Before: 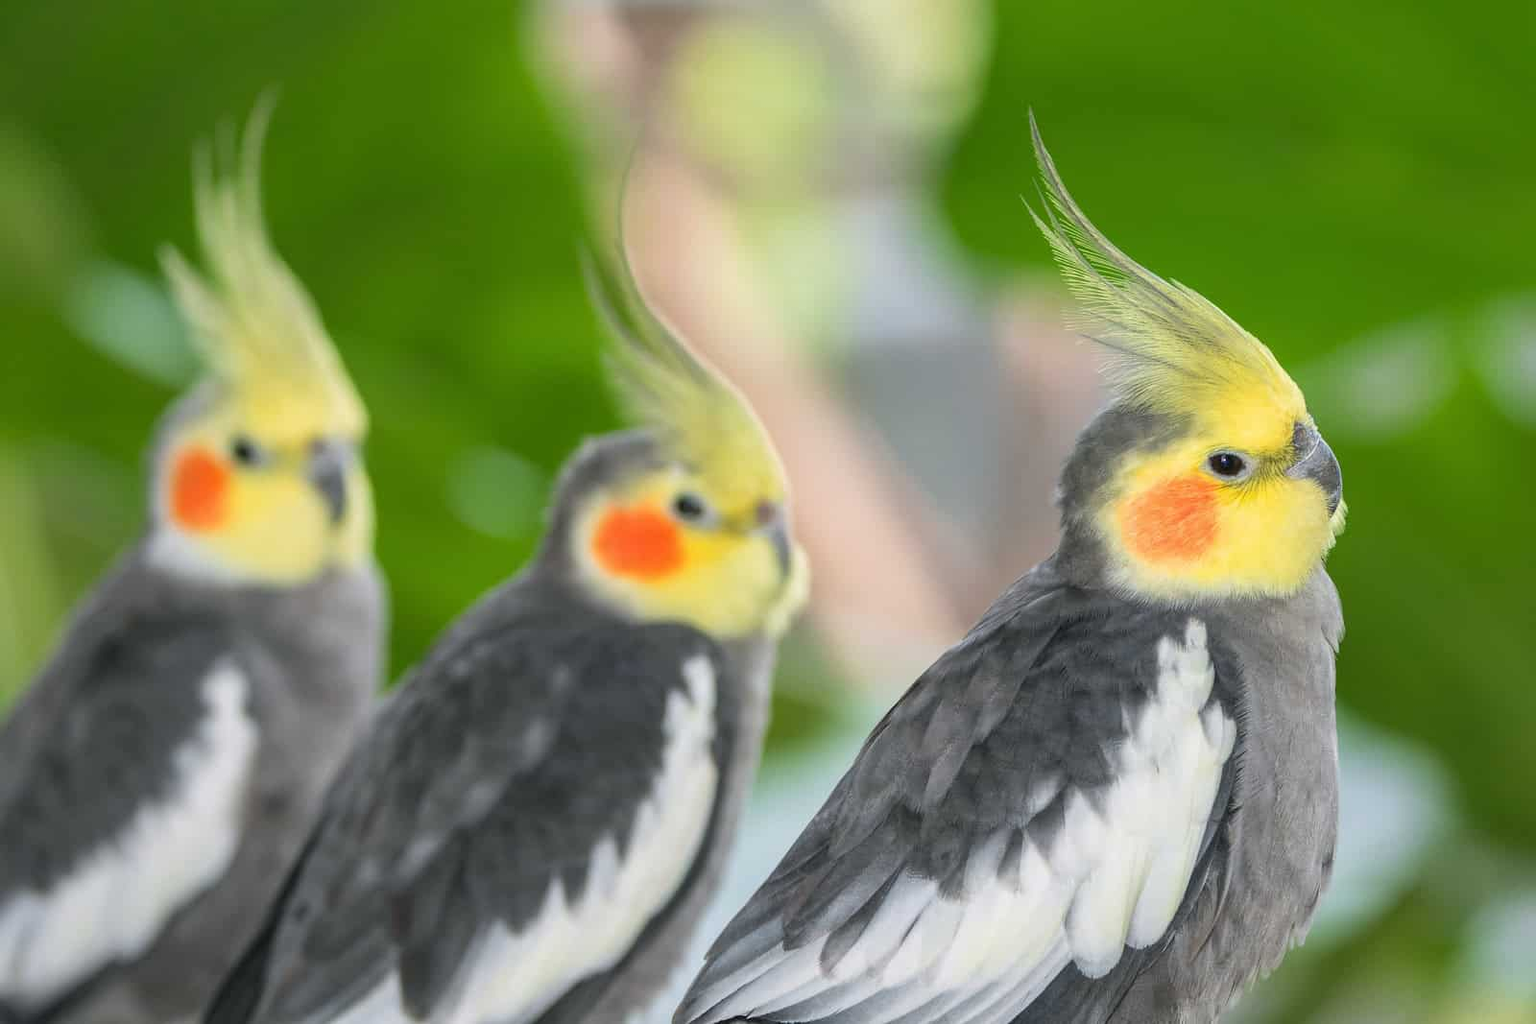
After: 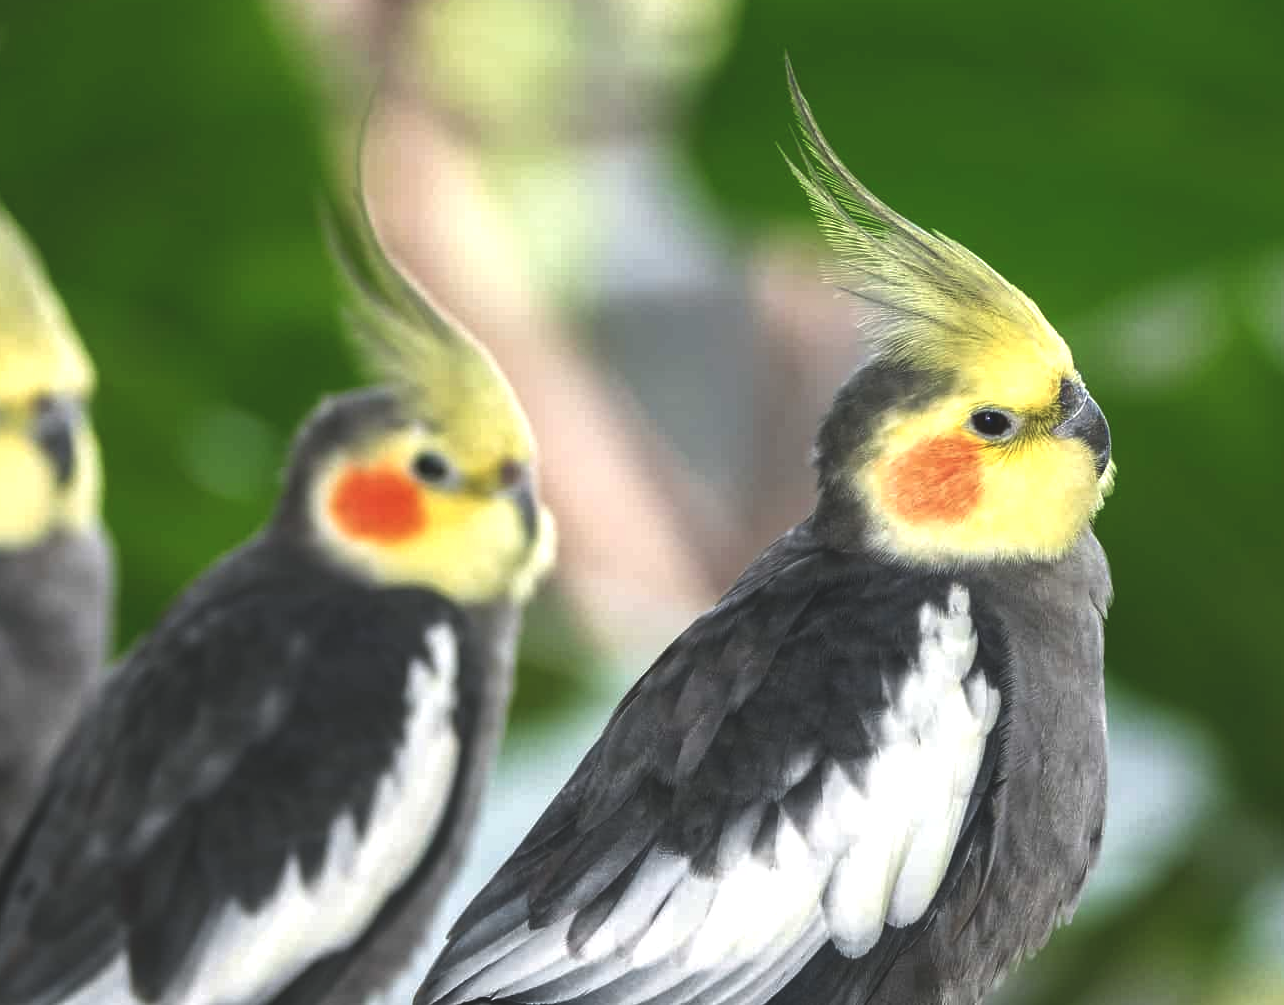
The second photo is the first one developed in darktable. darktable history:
crop and rotate: left 17.959%, top 5.771%, right 1.742%
exposure: black level correction -0.071, exposure 0.5 EV, compensate highlight preservation false
contrast brightness saturation: brightness -0.52
